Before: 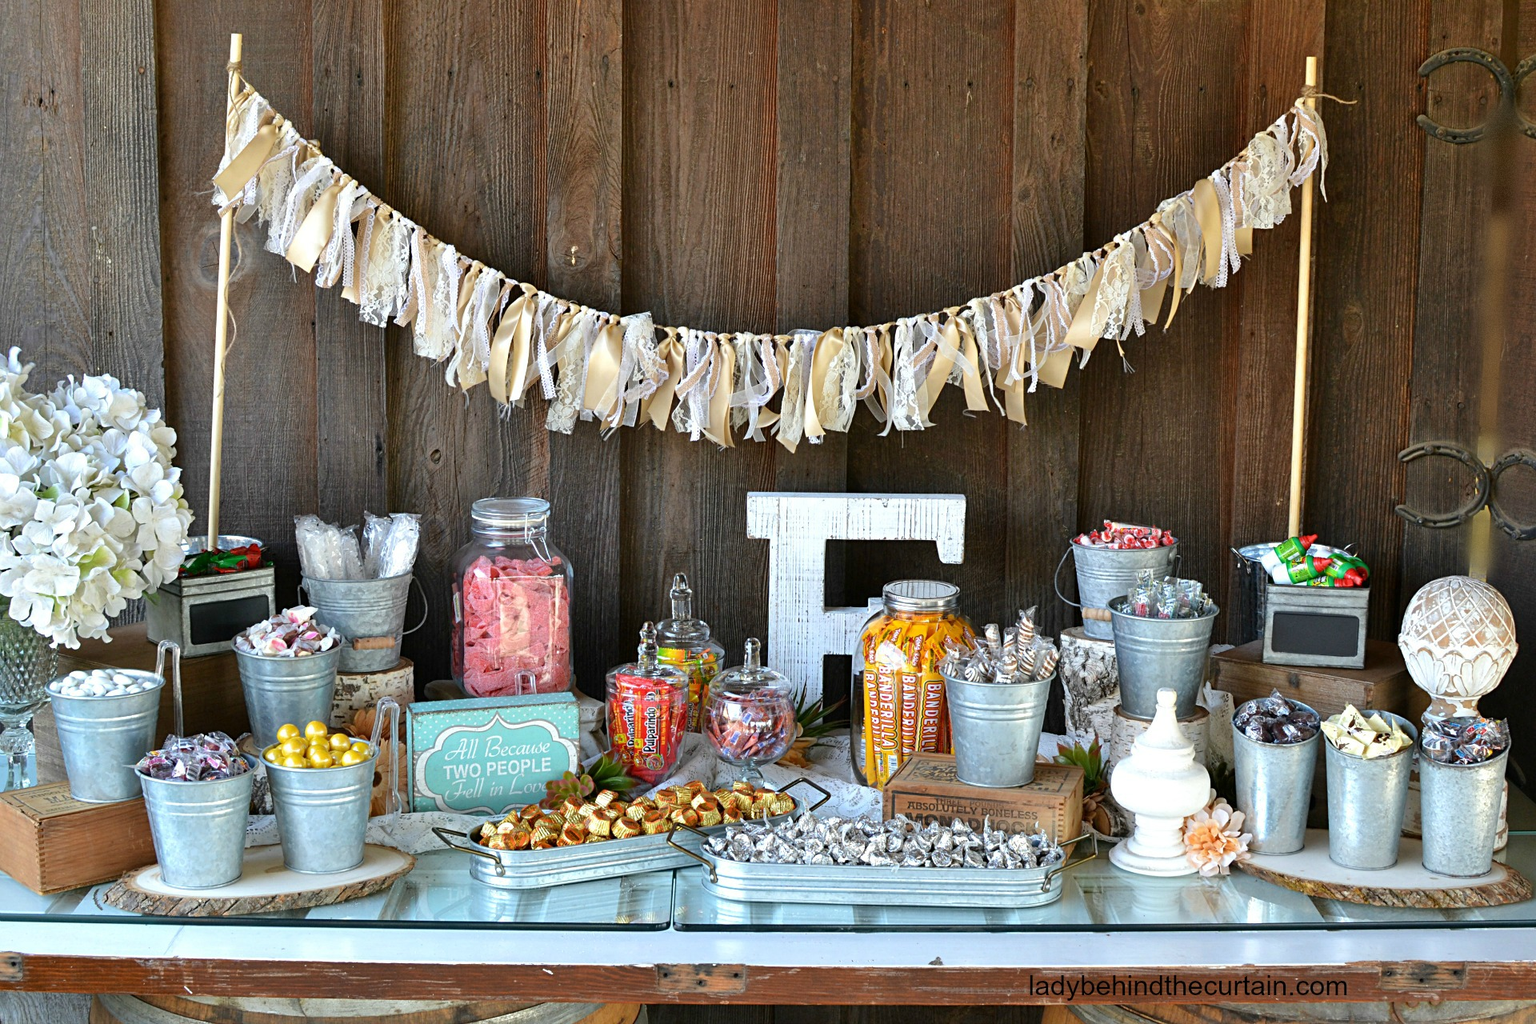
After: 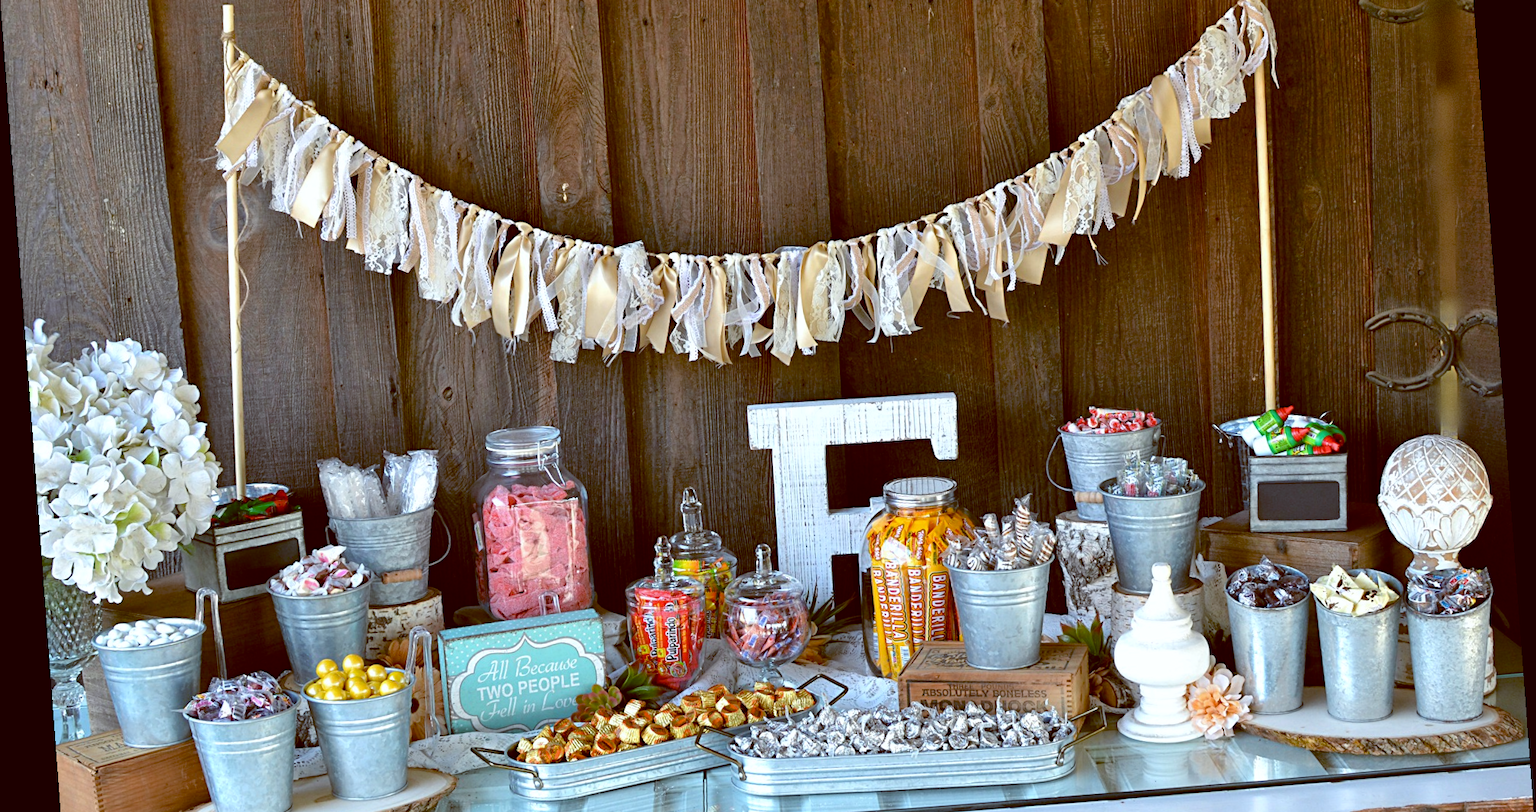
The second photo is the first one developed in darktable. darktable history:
crop: top 11.038%, bottom 13.962%
exposure: black level correction 0.001, compensate highlight preservation false
rotate and perspective: rotation -4.25°, automatic cropping off
color balance: lift [1, 1.015, 1.004, 0.985], gamma [1, 0.958, 0.971, 1.042], gain [1, 0.956, 0.977, 1.044]
